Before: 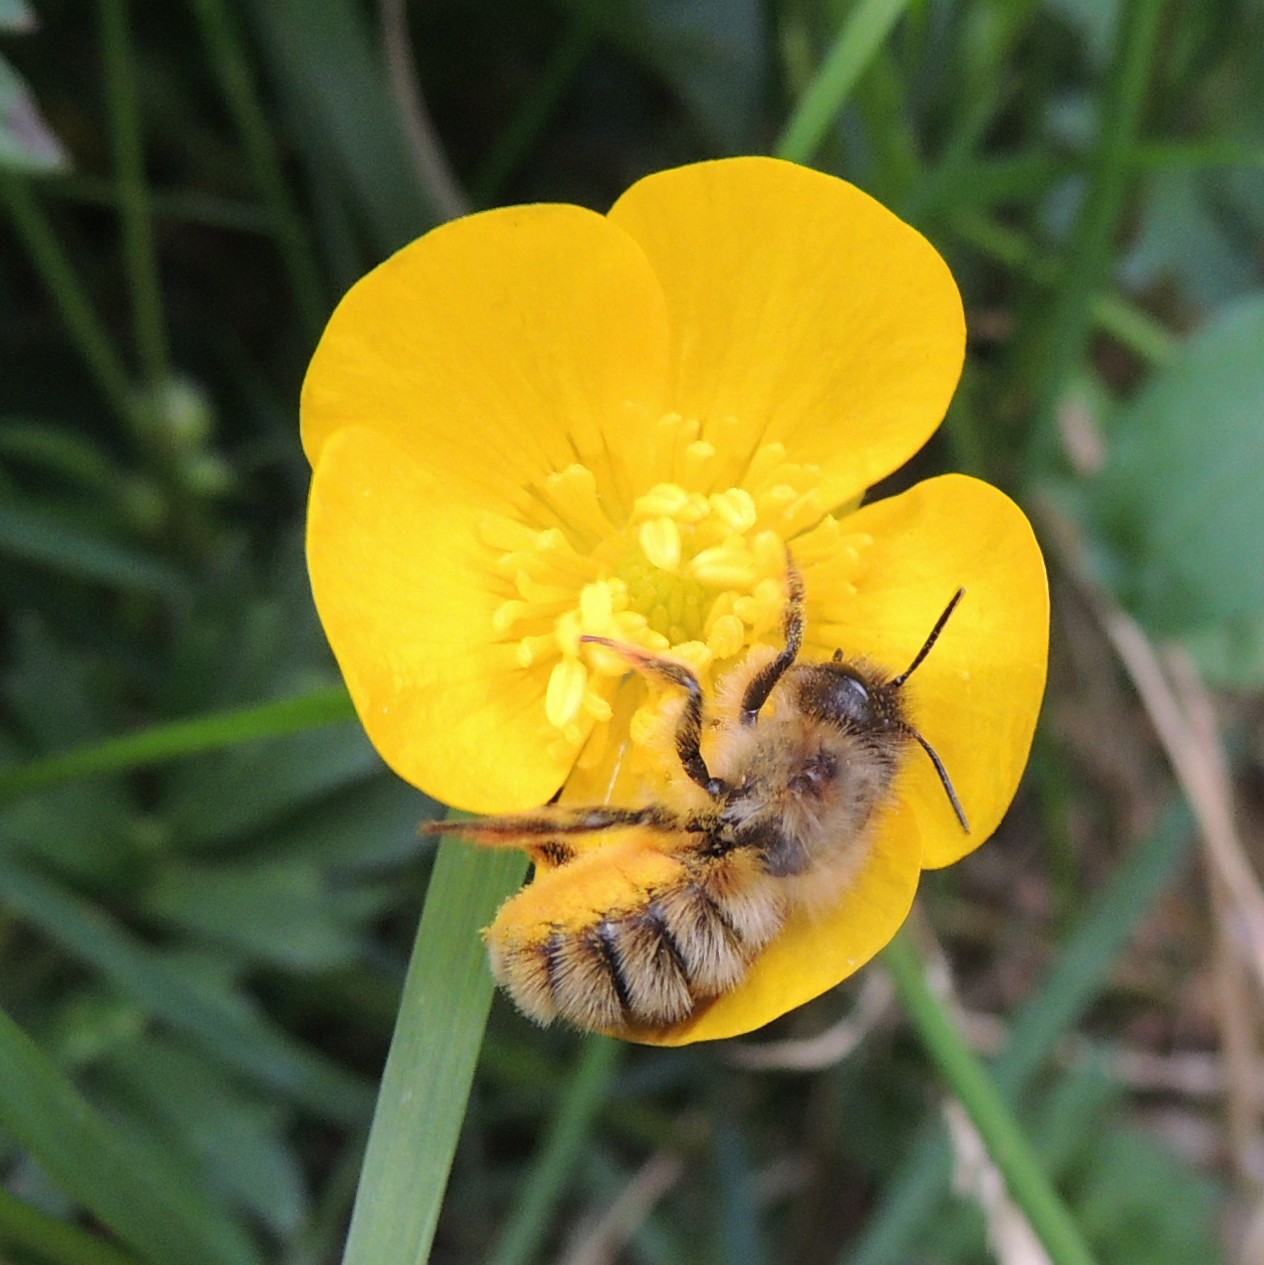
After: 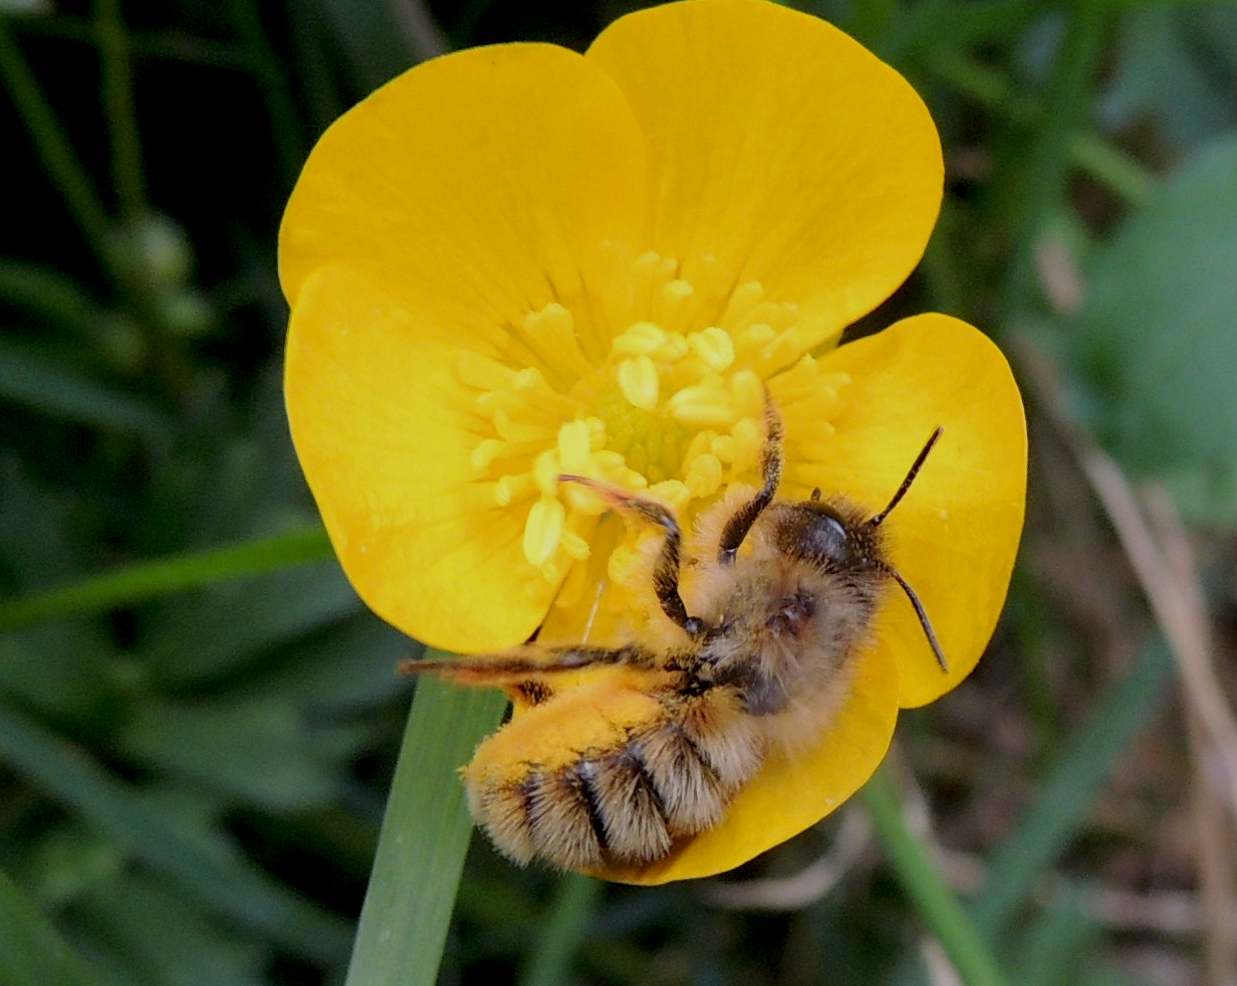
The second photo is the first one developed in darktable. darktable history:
crop and rotate: left 1.814%, top 12.818%, right 0.25%, bottom 9.225%
exposure: black level correction 0.011, exposure -0.478 EV, compensate highlight preservation false
